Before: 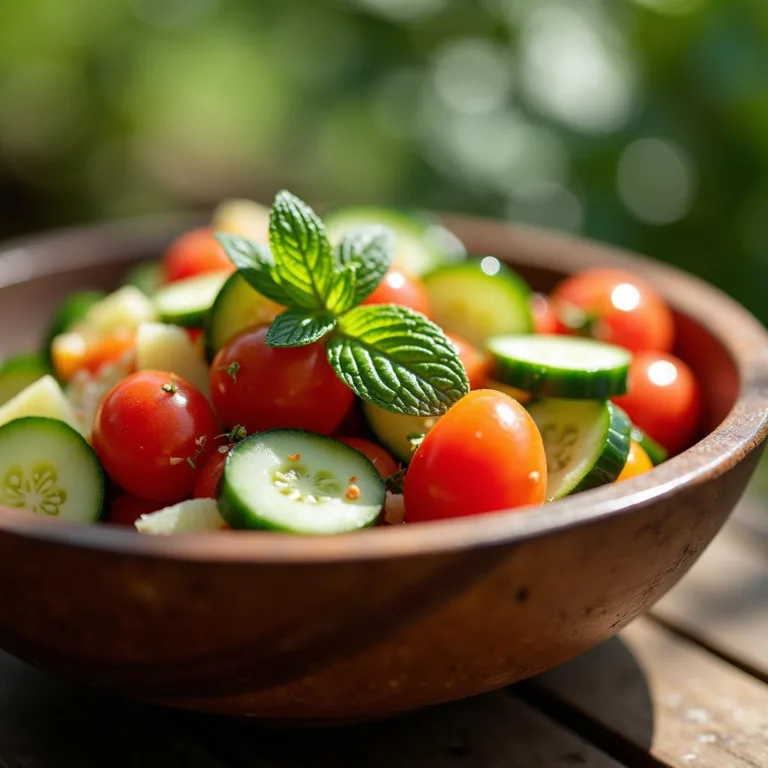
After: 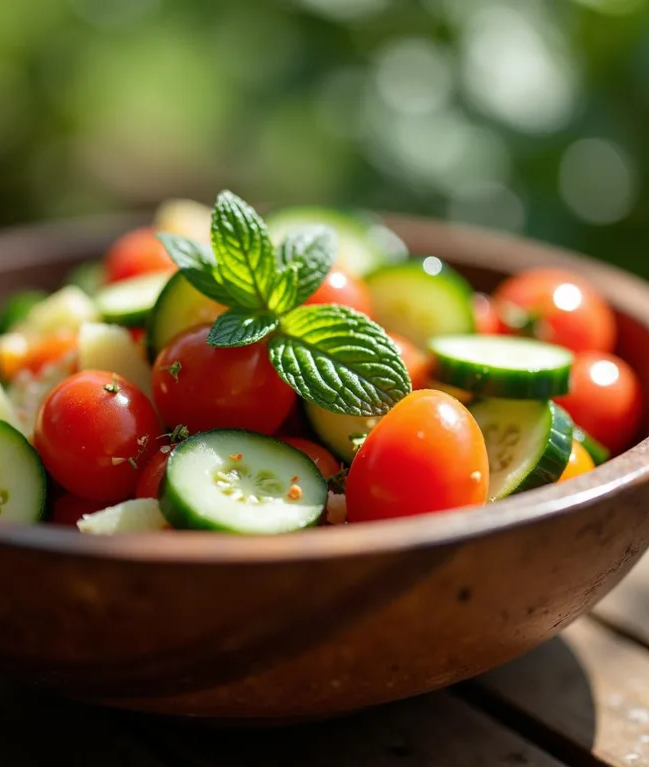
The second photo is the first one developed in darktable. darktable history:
crop: left 7.649%, right 7.793%
